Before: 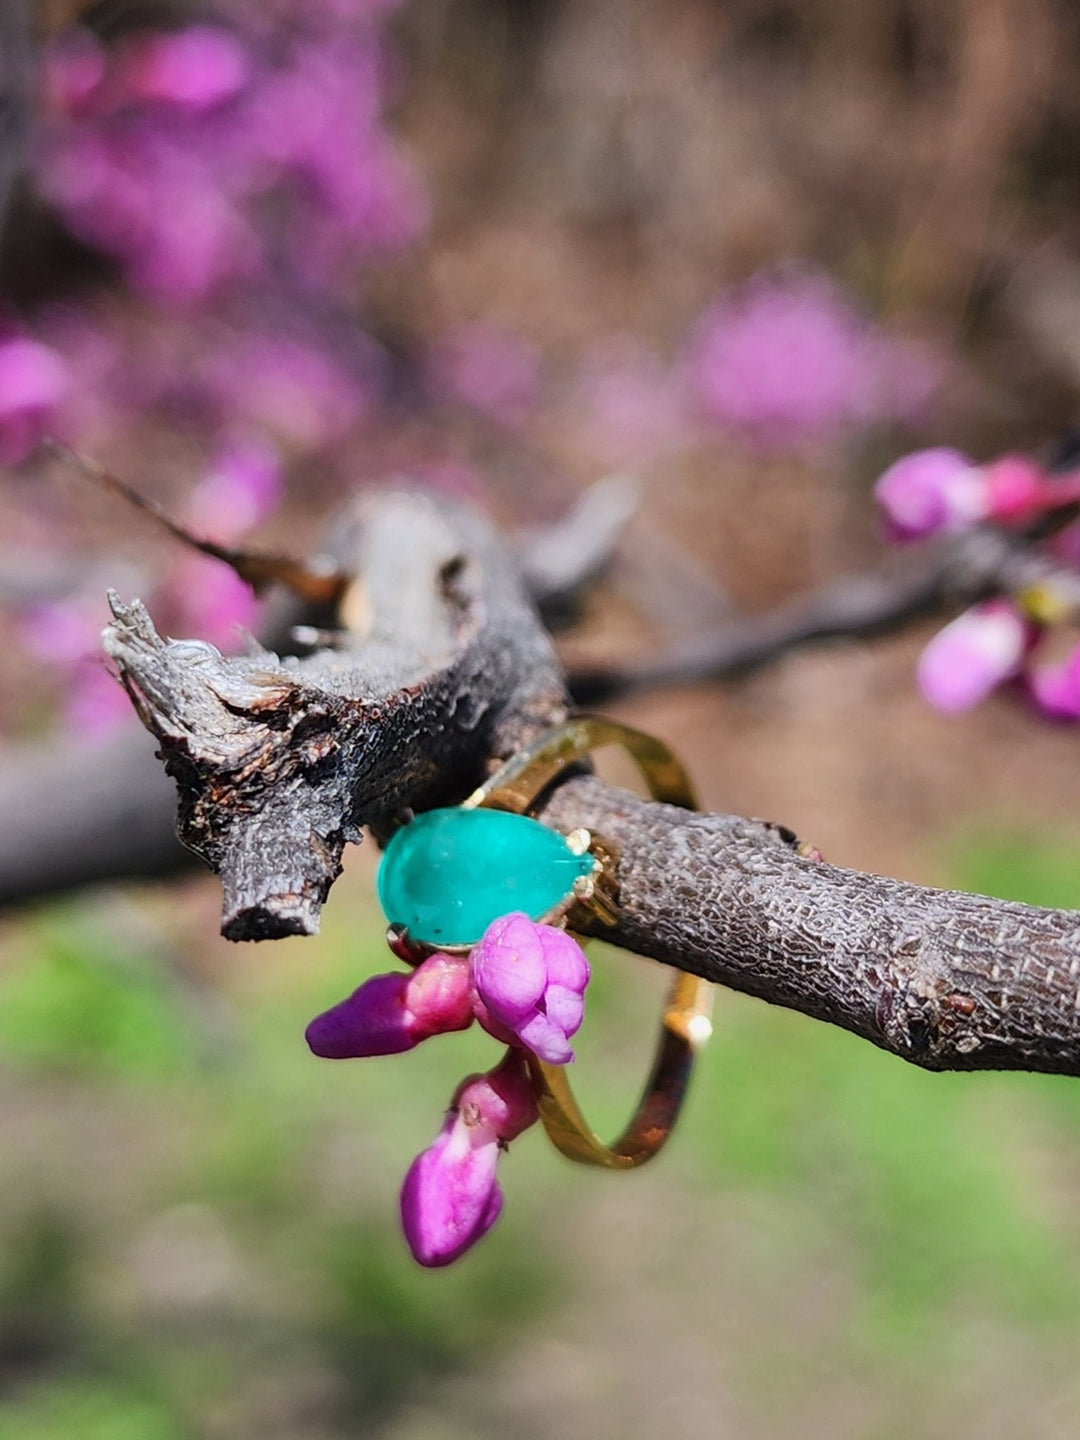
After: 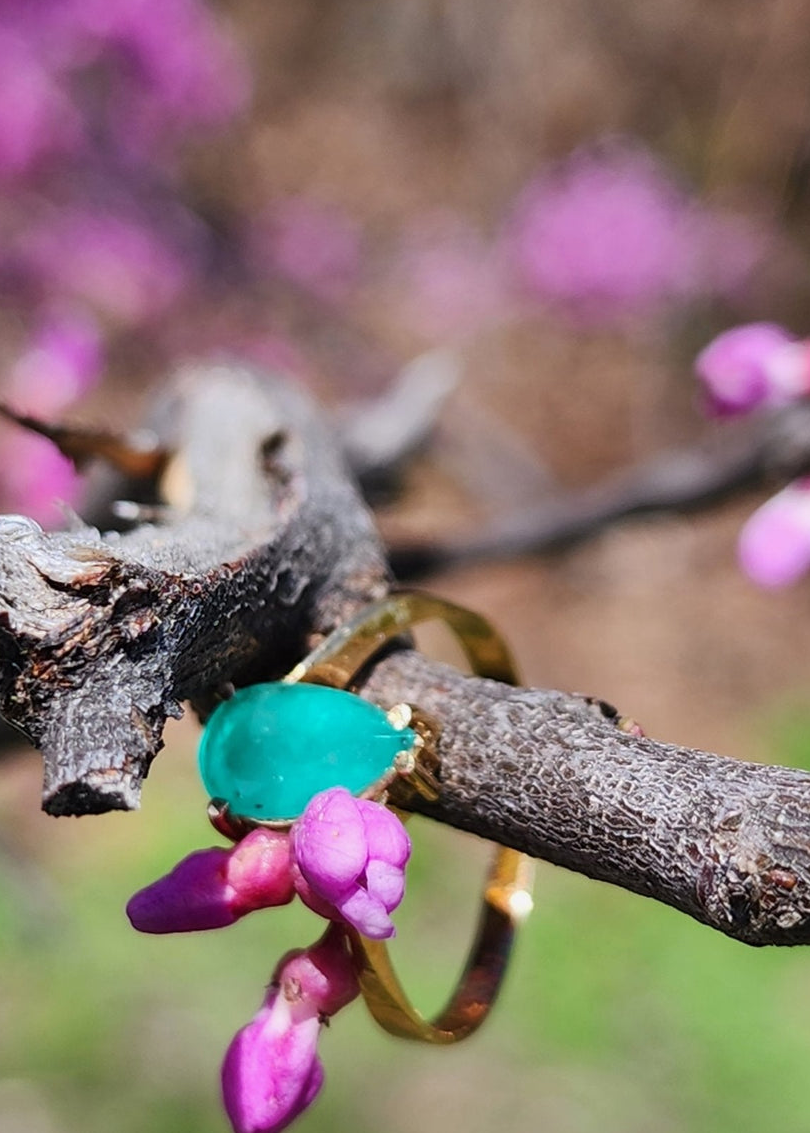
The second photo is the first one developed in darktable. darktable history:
crop: left 16.607%, top 8.689%, right 8.393%, bottom 12.607%
